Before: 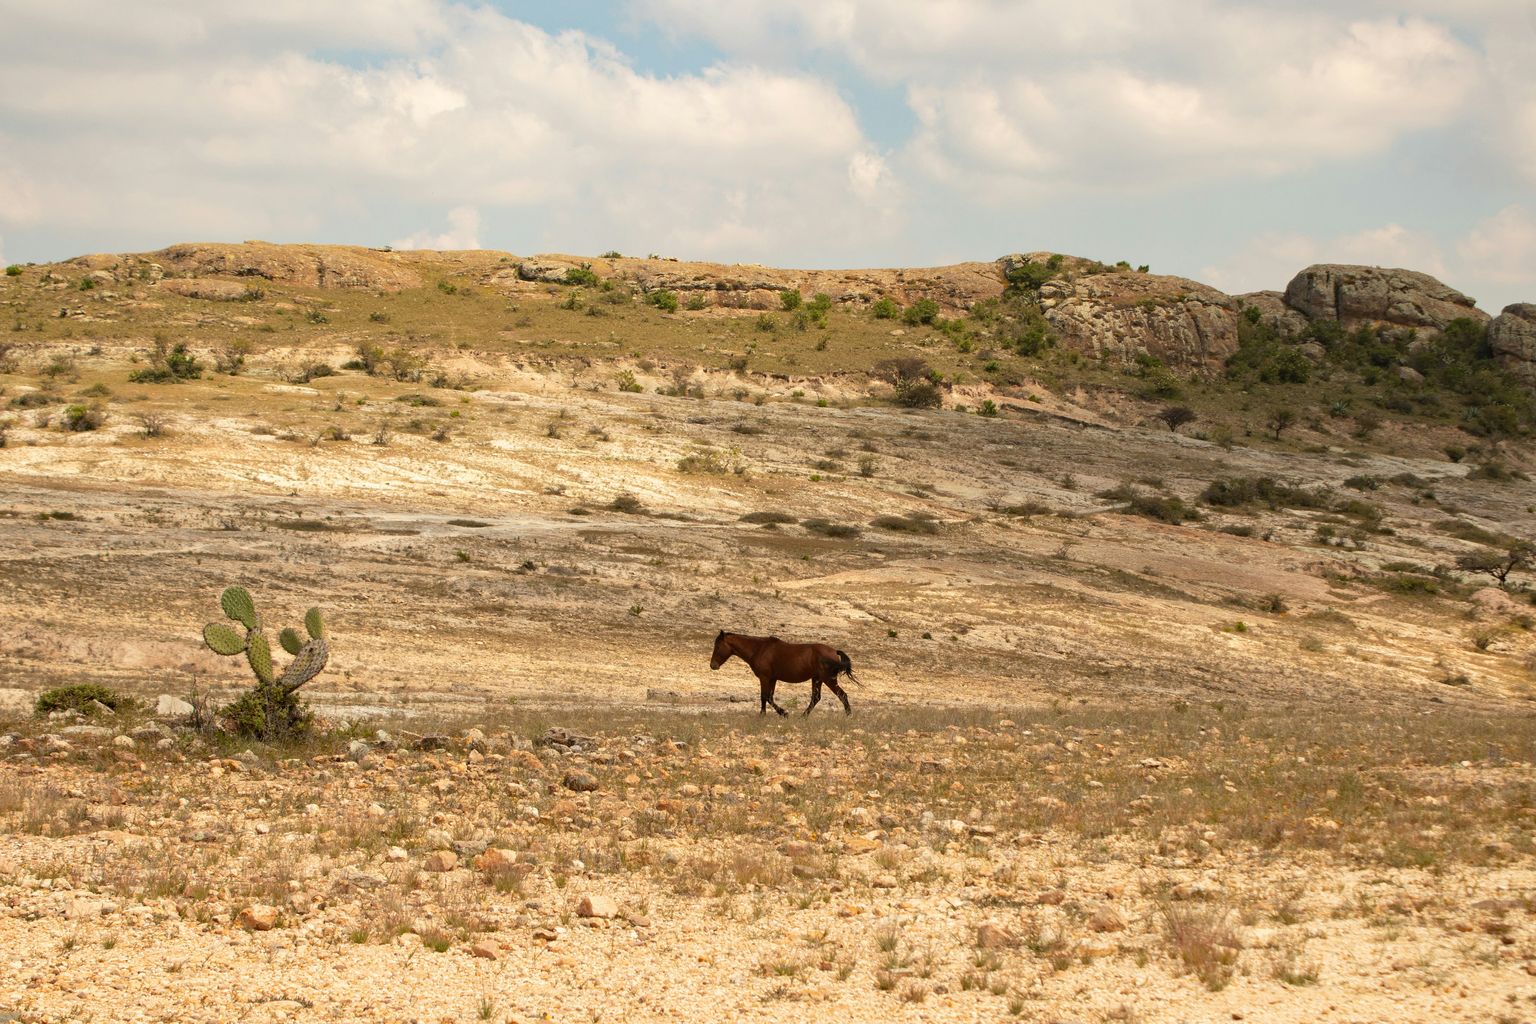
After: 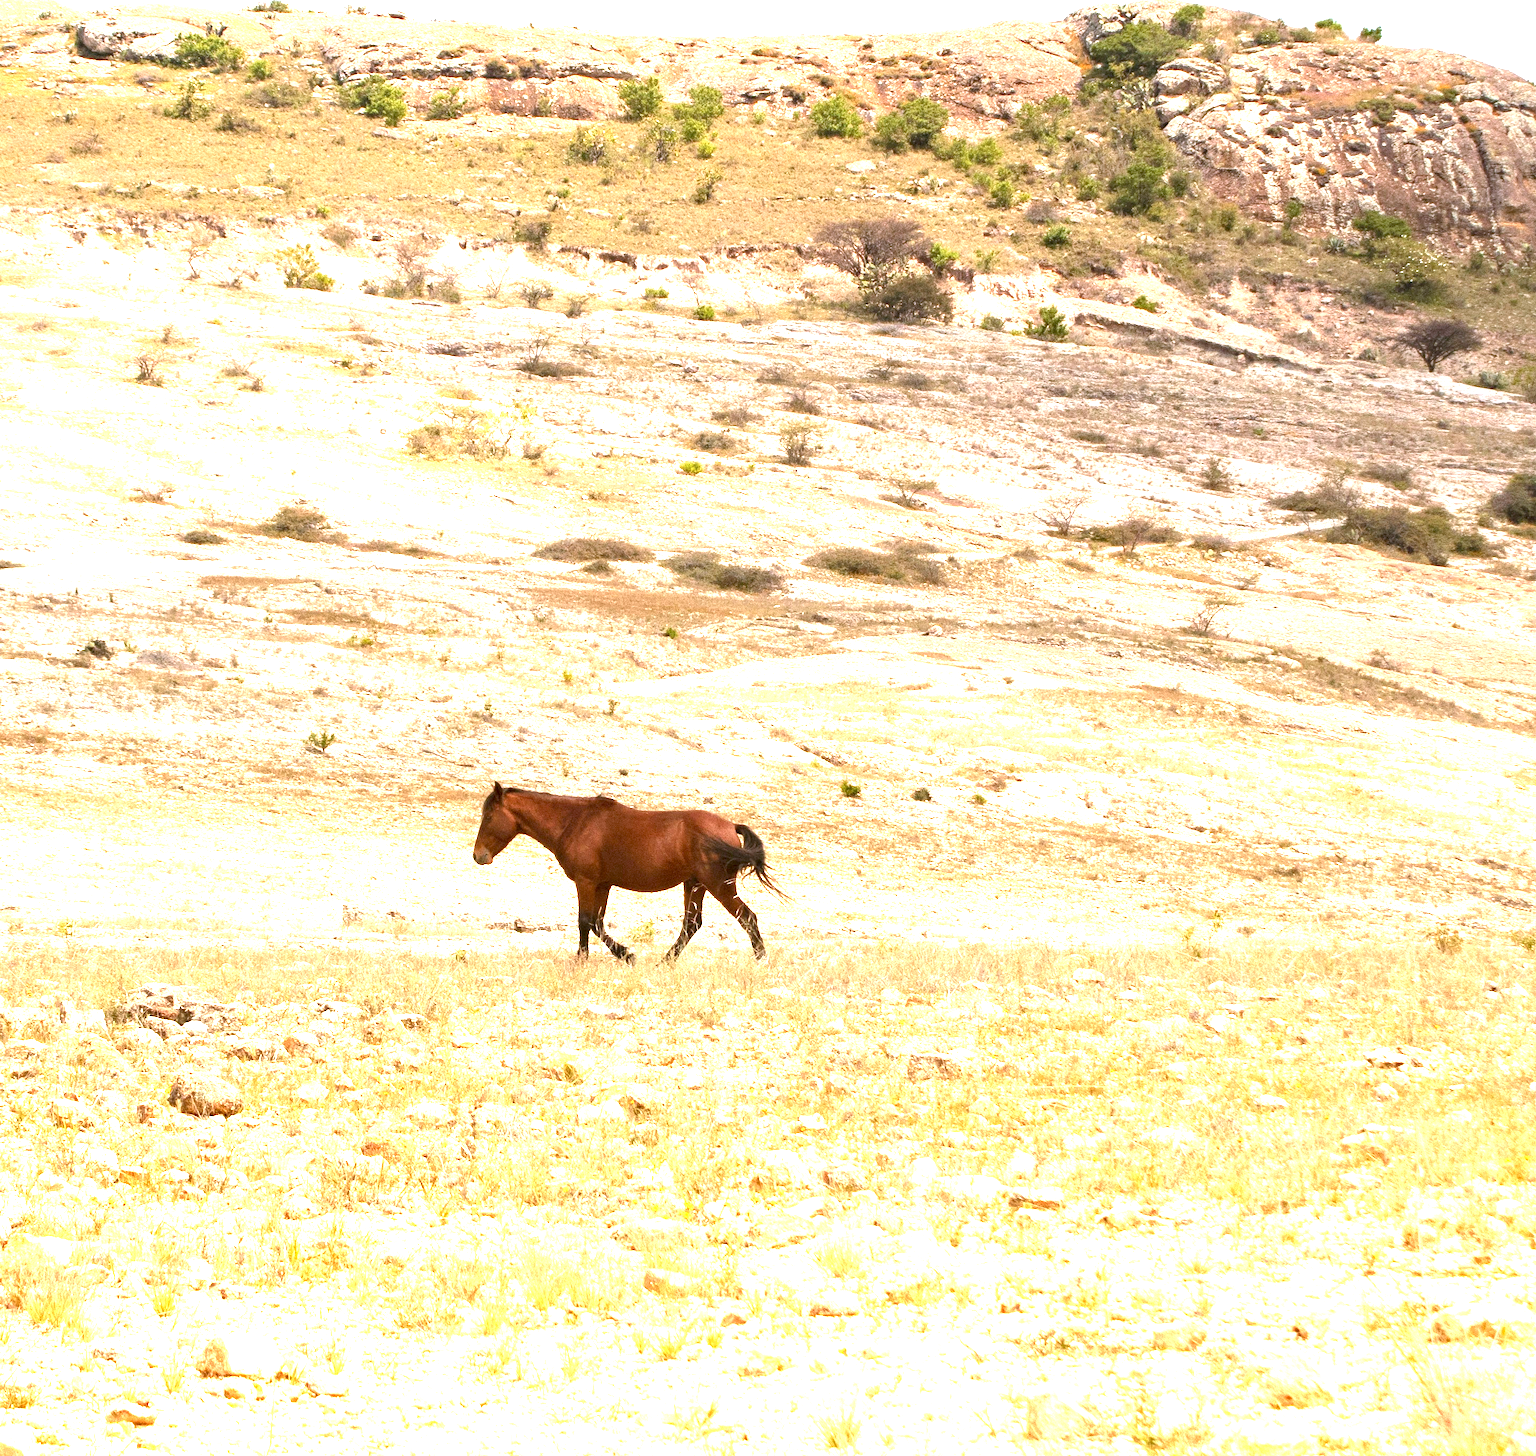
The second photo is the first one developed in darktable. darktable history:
exposure: black level correction 0.001, exposure 2.607 EV, compensate exposure bias true, compensate highlight preservation false
rotate and perspective: automatic cropping off
graduated density: hue 238.83°, saturation 50%
crop: left 31.379%, top 24.658%, right 20.326%, bottom 6.628%
